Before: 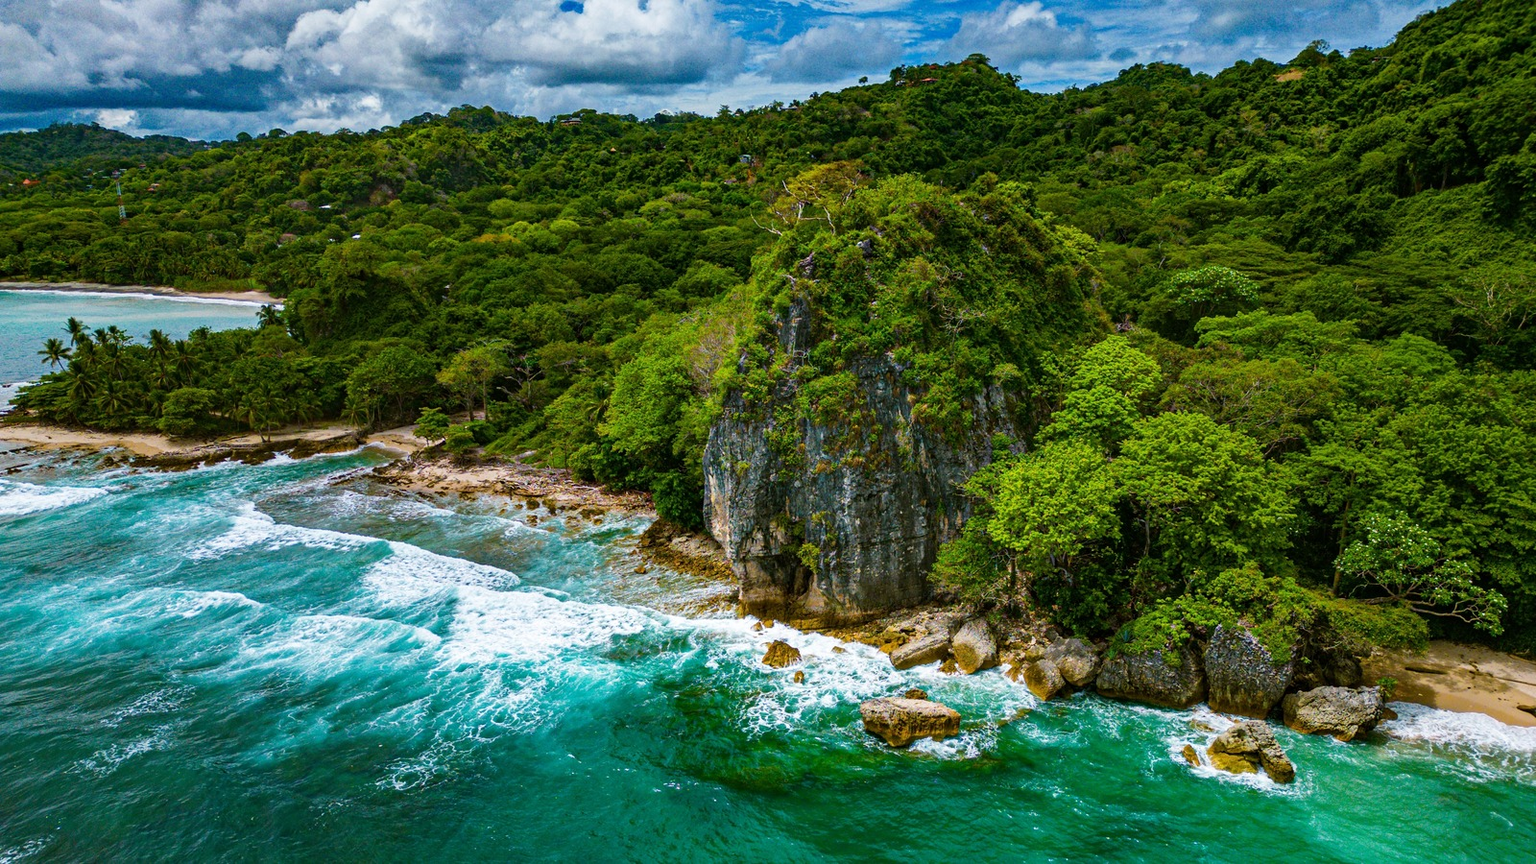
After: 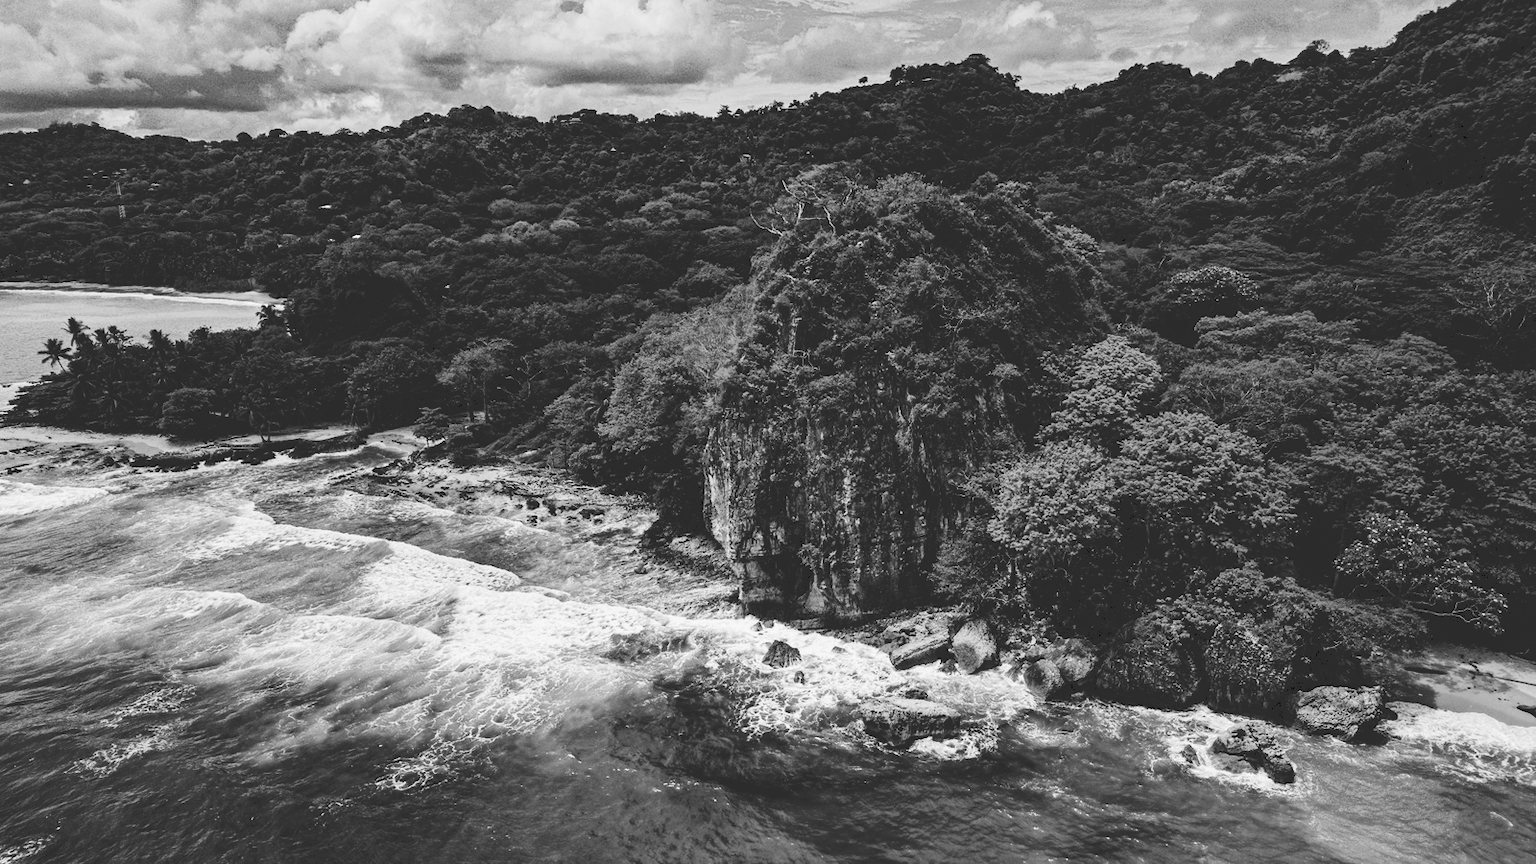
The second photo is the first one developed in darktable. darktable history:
color calibration: output gray [0.22, 0.42, 0.37, 0], gray › normalize channels true, illuminant same as pipeline (D50), adaptation XYZ, x 0.346, y 0.359, gamut compression 0
tone curve: curves: ch0 [(0, 0) (0.003, 0.178) (0.011, 0.177) (0.025, 0.177) (0.044, 0.178) (0.069, 0.178) (0.1, 0.18) (0.136, 0.183) (0.177, 0.199) (0.224, 0.227) (0.277, 0.278) (0.335, 0.357) (0.399, 0.449) (0.468, 0.546) (0.543, 0.65) (0.623, 0.724) (0.709, 0.804) (0.801, 0.868) (0.898, 0.921) (1, 1)], preserve colors none
